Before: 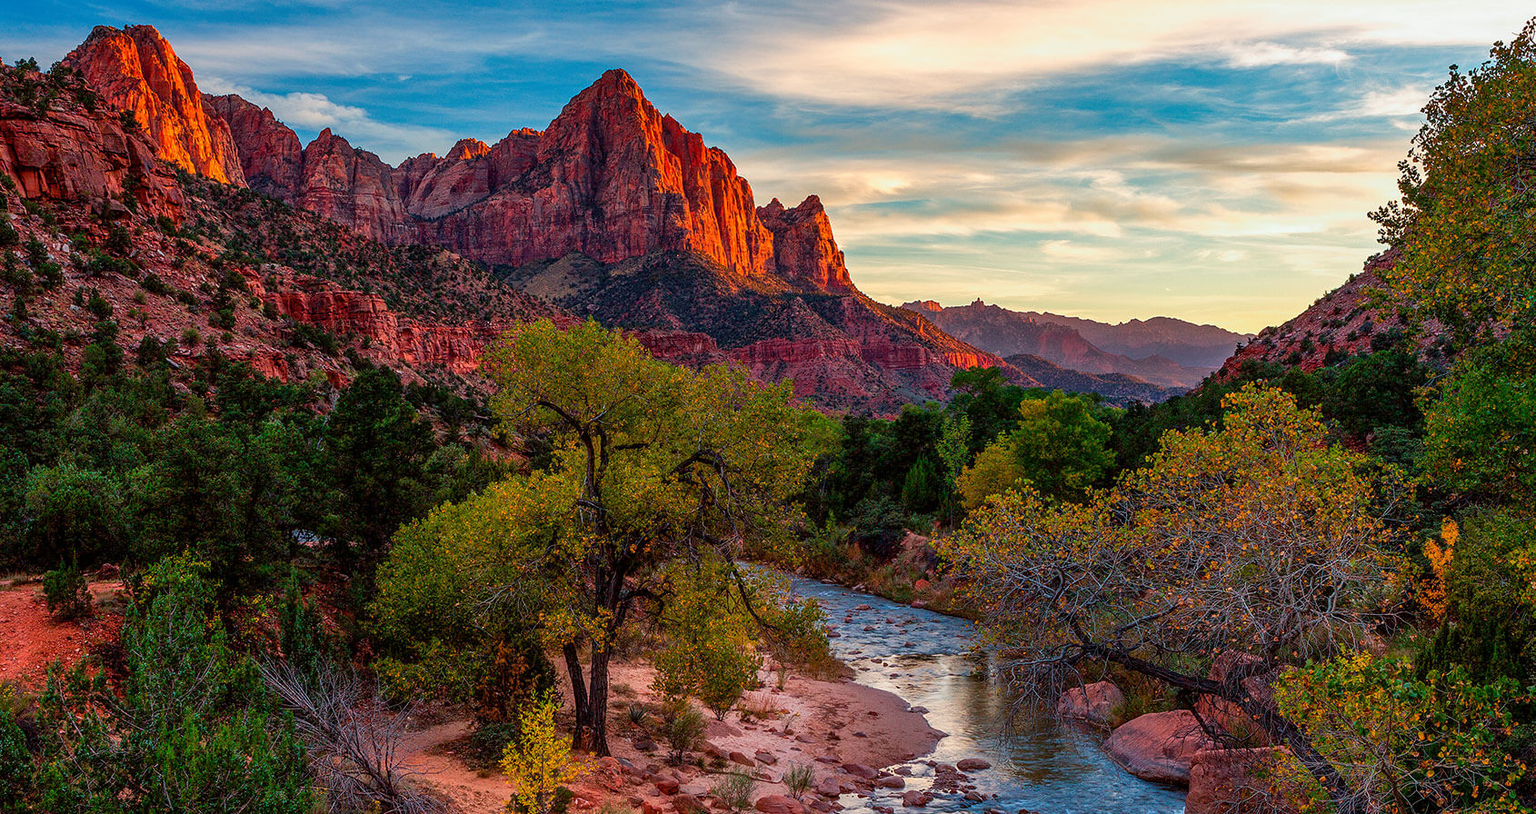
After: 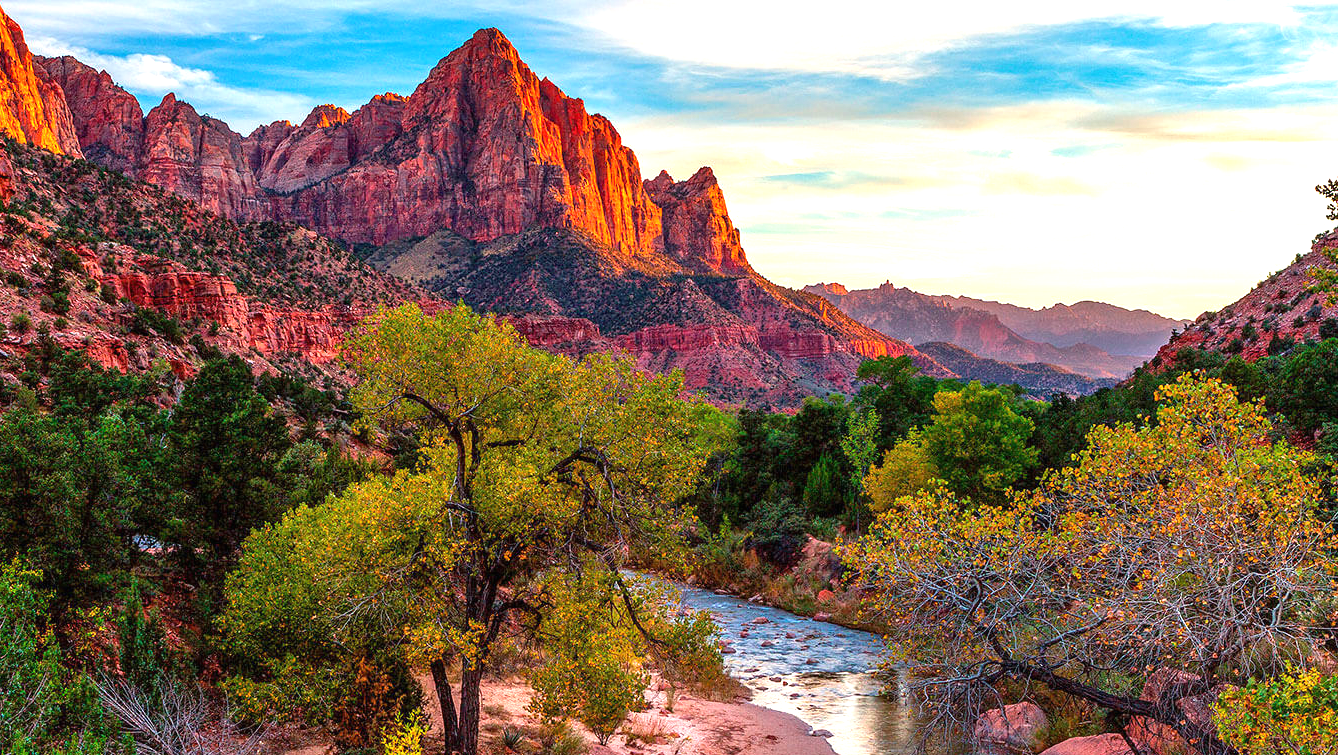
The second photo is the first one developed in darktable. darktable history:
crop: left 11.225%, top 5.381%, right 9.565%, bottom 10.314%
exposure: black level correction 0, exposure 1.1 EV, compensate exposure bias true, compensate highlight preservation false
